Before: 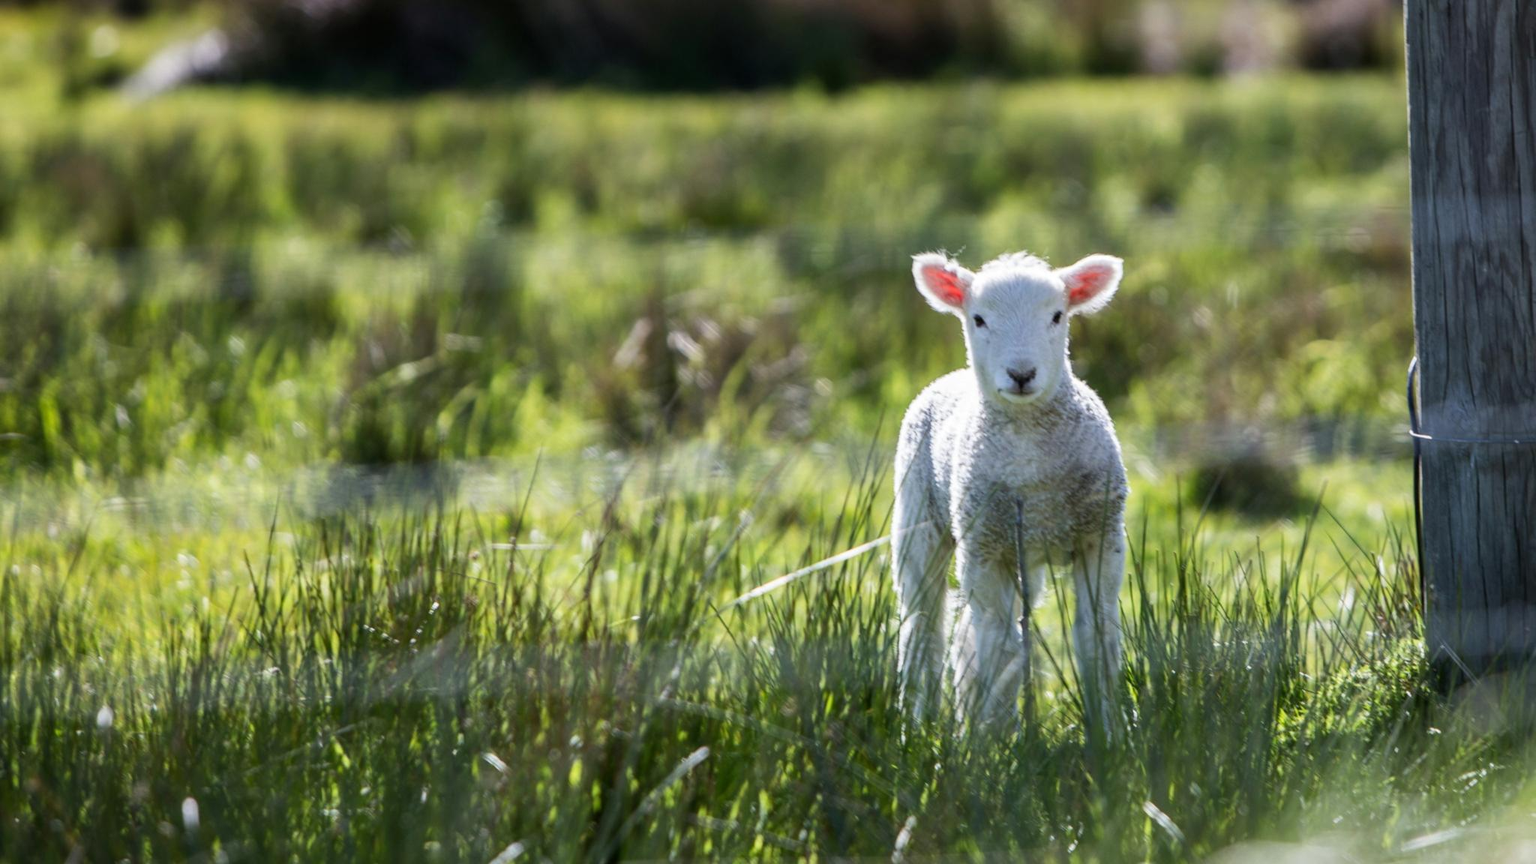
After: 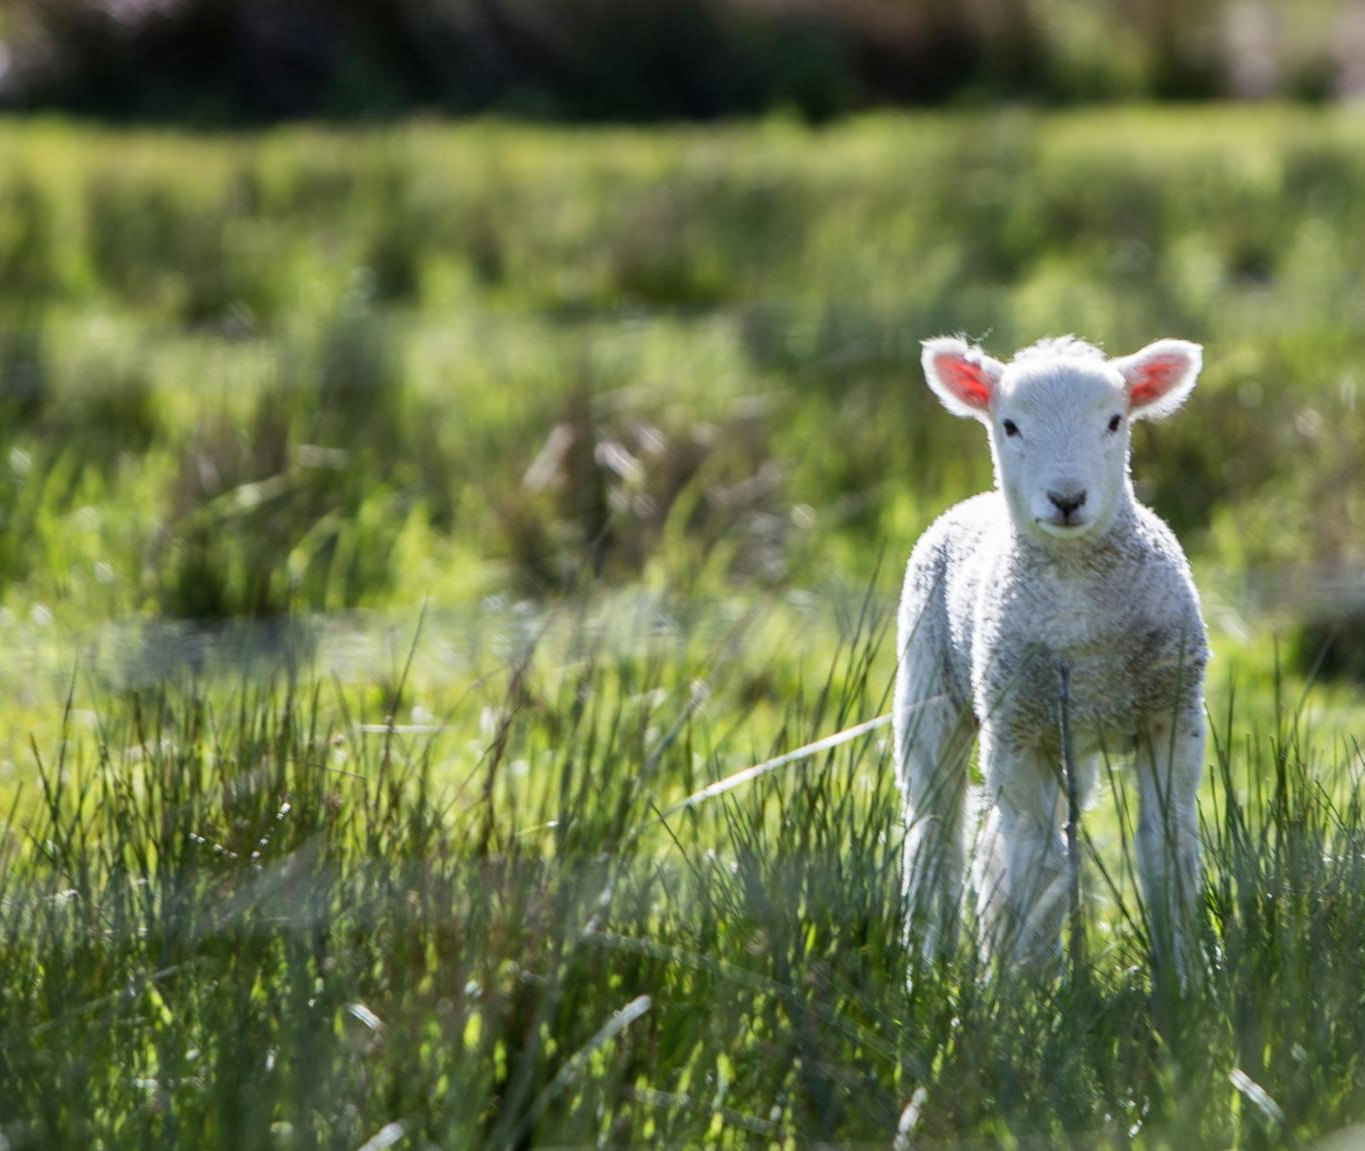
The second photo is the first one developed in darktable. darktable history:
shadows and highlights: low approximation 0.01, soften with gaussian
crop and rotate: left 14.436%, right 18.898%
